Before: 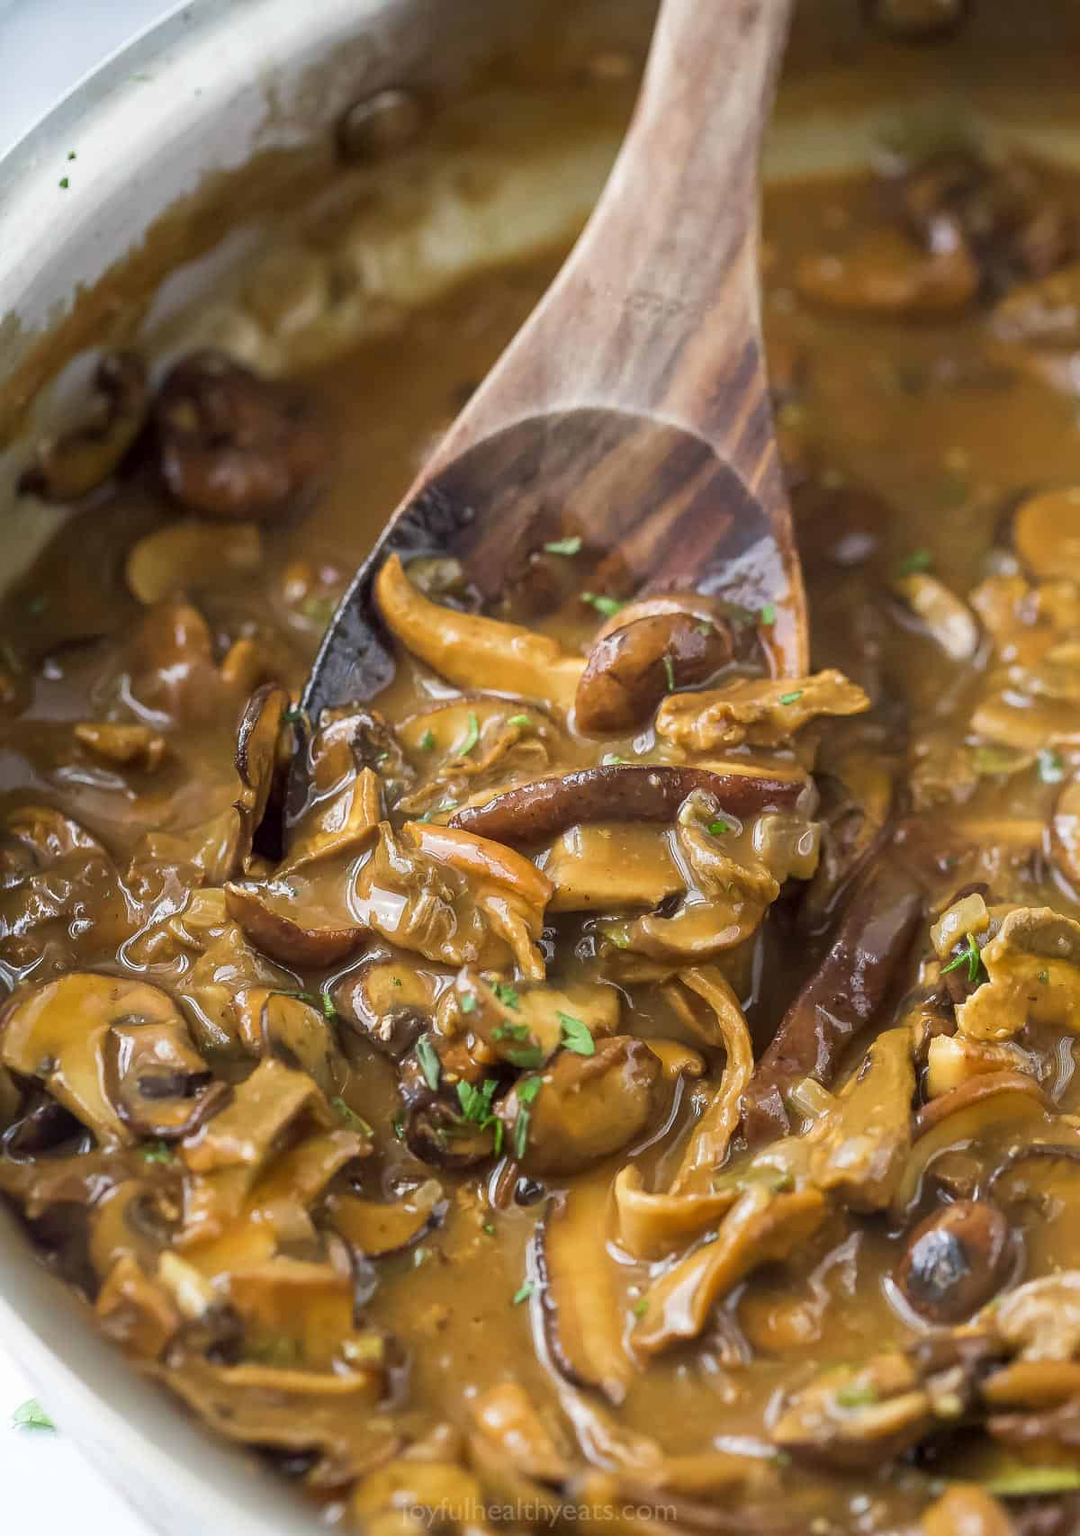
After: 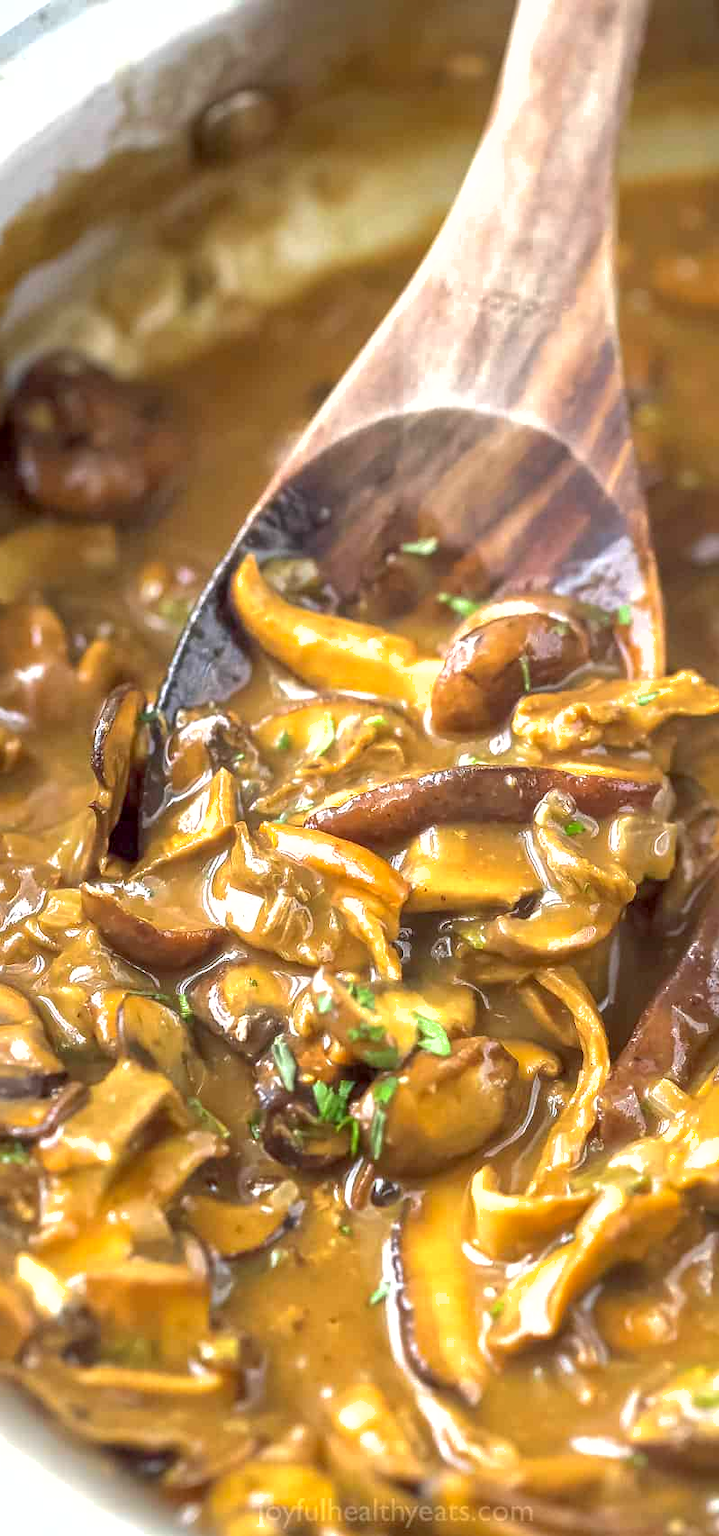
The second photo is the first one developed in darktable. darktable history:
crop and rotate: left 13.342%, right 19.991%
shadows and highlights: on, module defaults
exposure: black level correction 0.001, exposure 0.955 EV, compensate exposure bias true, compensate highlight preservation false
